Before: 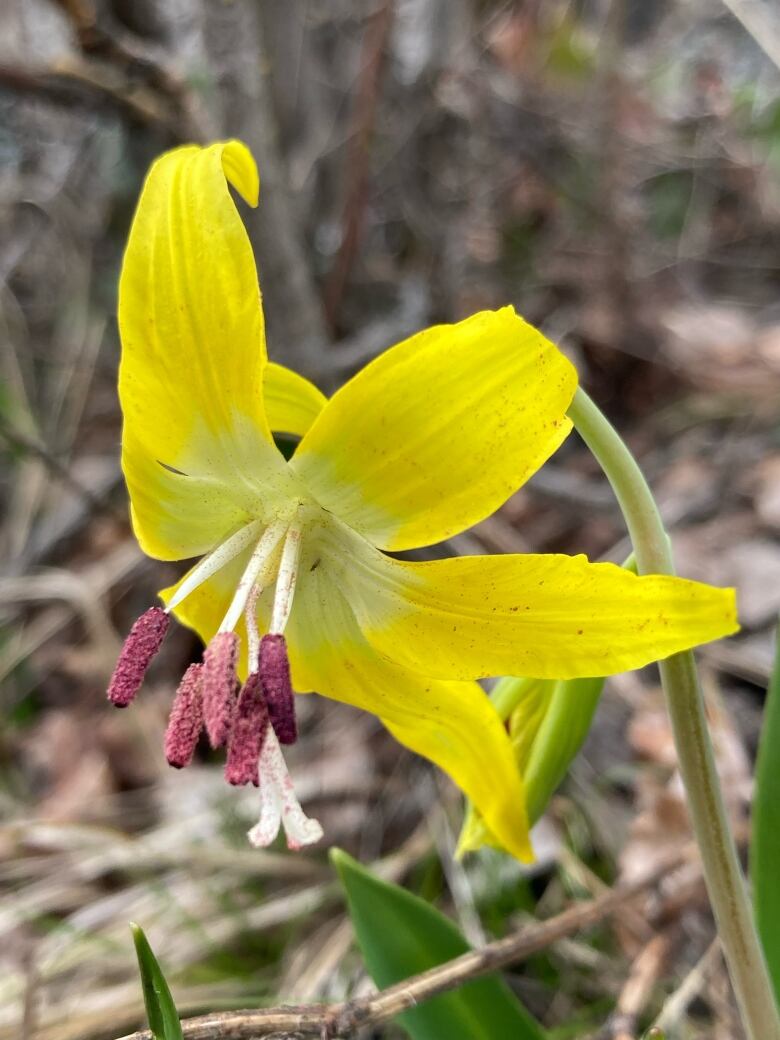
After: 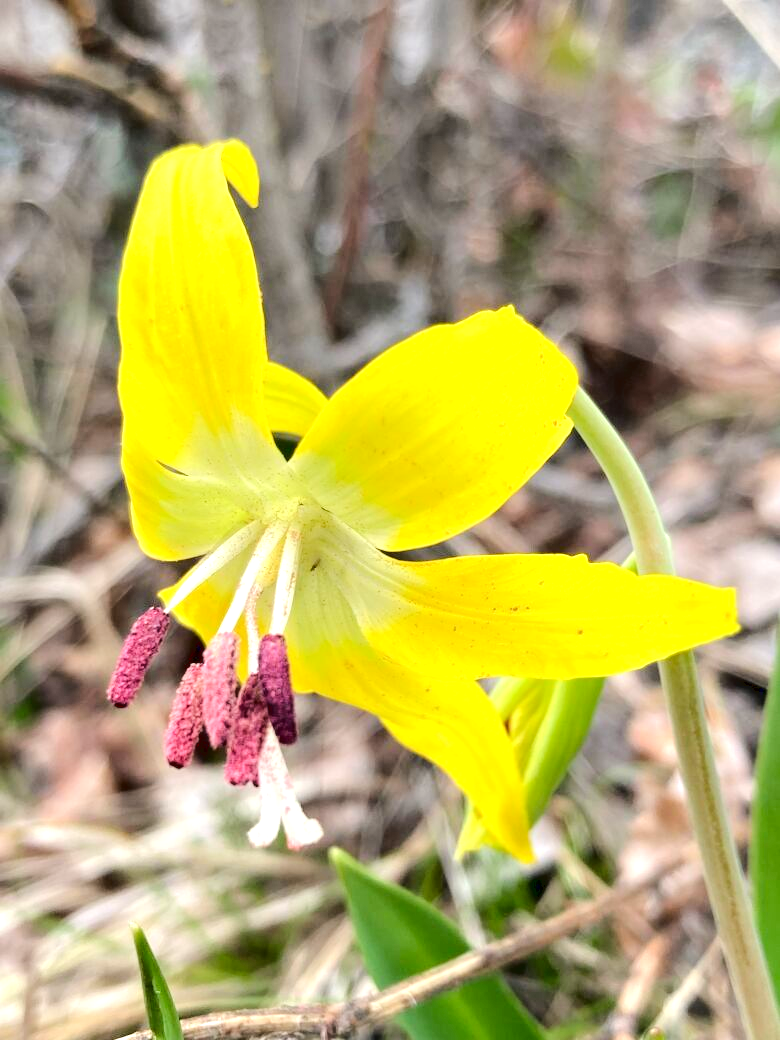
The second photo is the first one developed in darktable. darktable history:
tone curve: curves: ch0 [(0, 0) (0.003, 0.047) (0.011, 0.05) (0.025, 0.053) (0.044, 0.057) (0.069, 0.062) (0.1, 0.084) (0.136, 0.115) (0.177, 0.159) (0.224, 0.216) (0.277, 0.289) (0.335, 0.382) (0.399, 0.474) (0.468, 0.561) (0.543, 0.636) (0.623, 0.705) (0.709, 0.778) (0.801, 0.847) (0.898, 0.916) (1, 1)], color space Lab, linked channels, preserve colors none
exposure: black level correction 0.002, exposure 0.675 EV, compensate highlight preservation false
